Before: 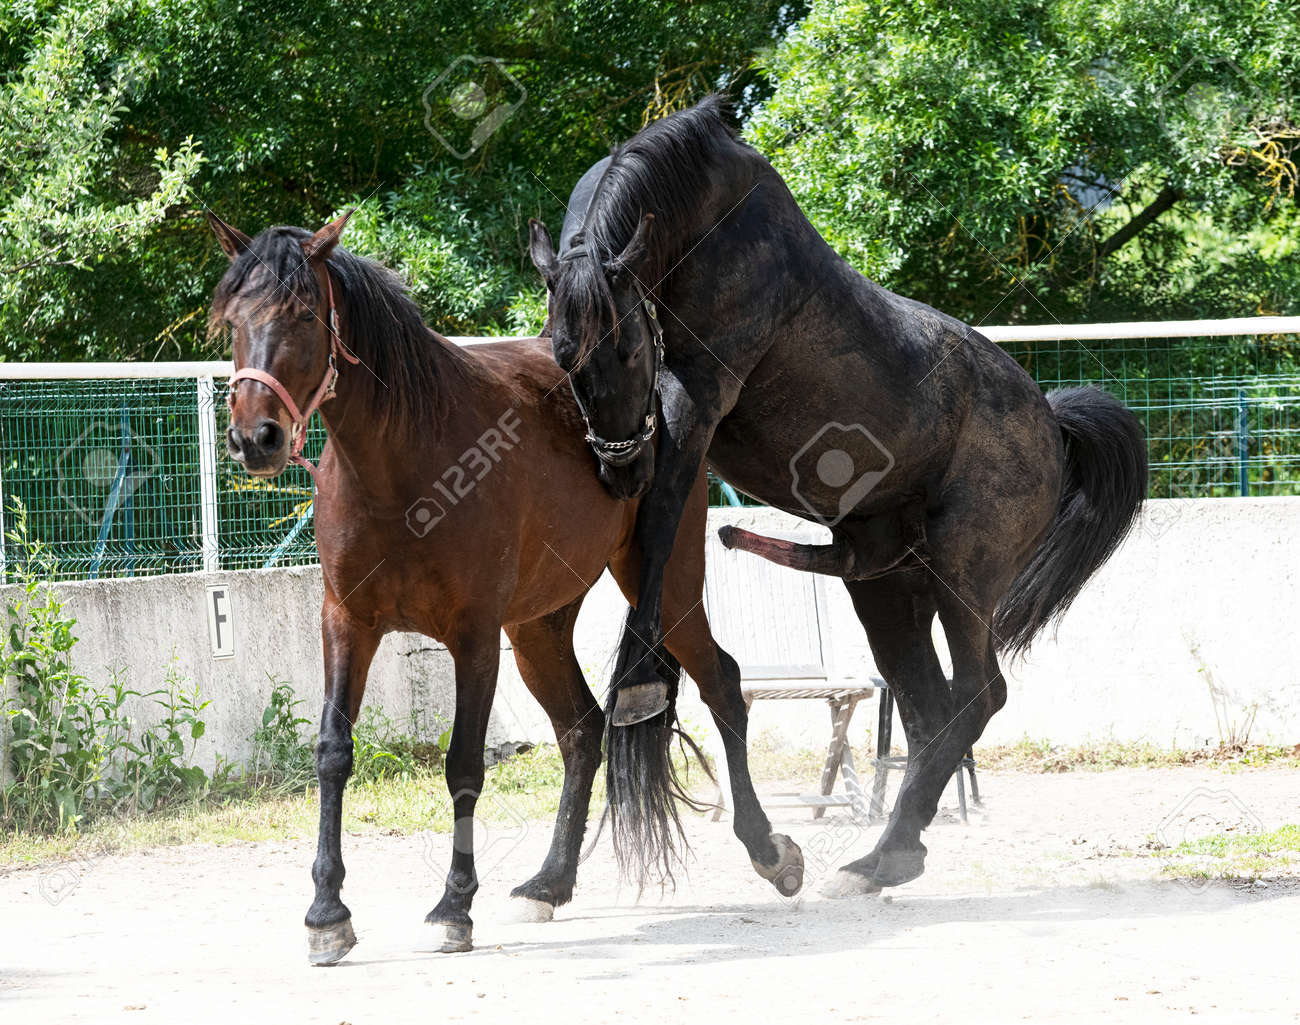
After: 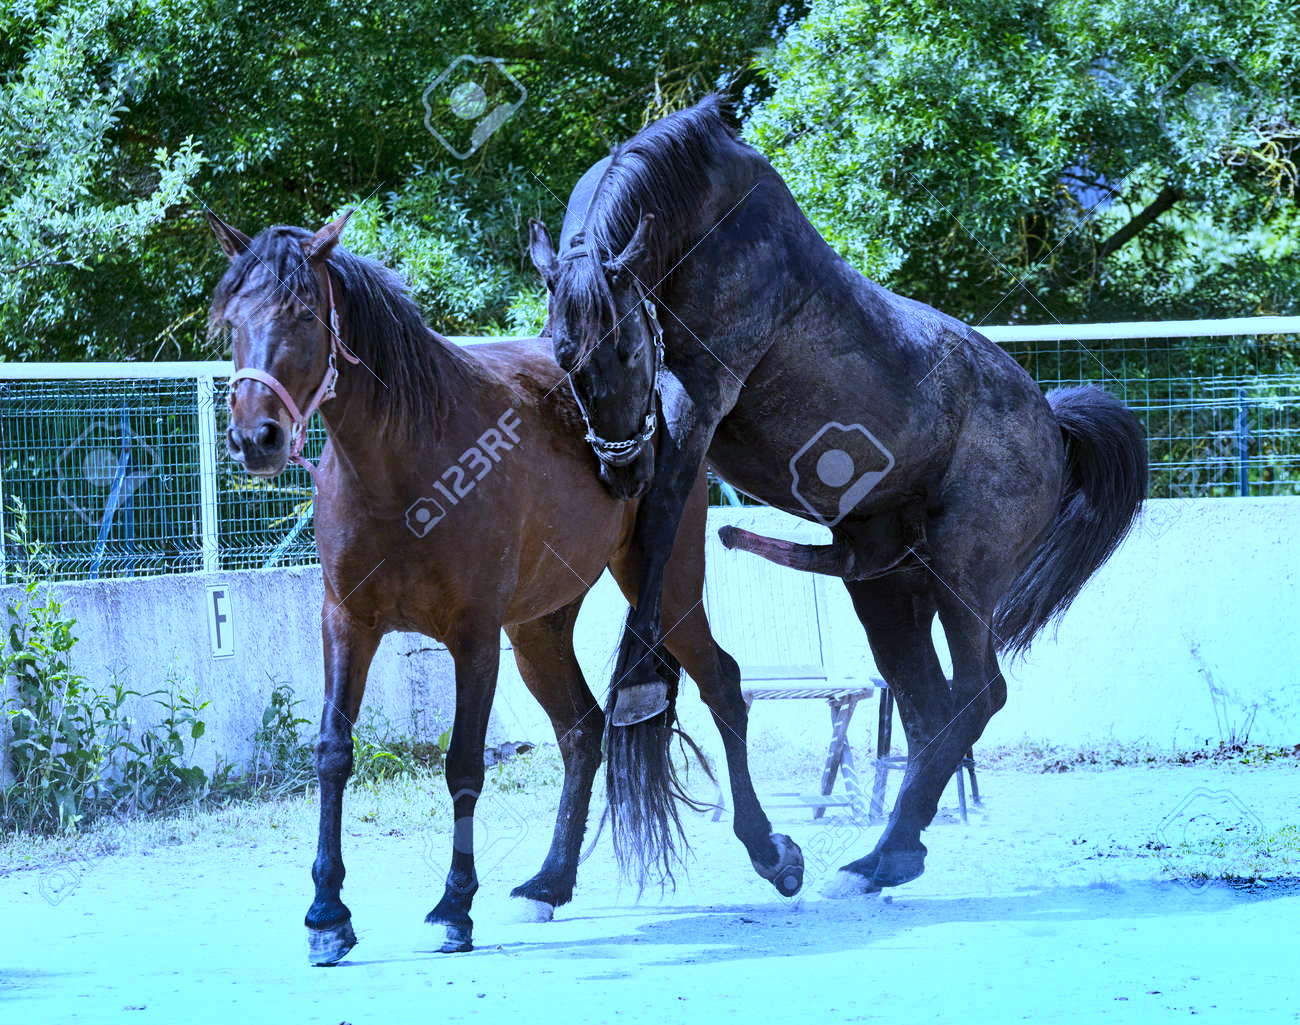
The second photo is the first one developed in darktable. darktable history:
white balance: red 0.766, blue 1.537
shadows and highlights: shadows 60, soften with gaussian
